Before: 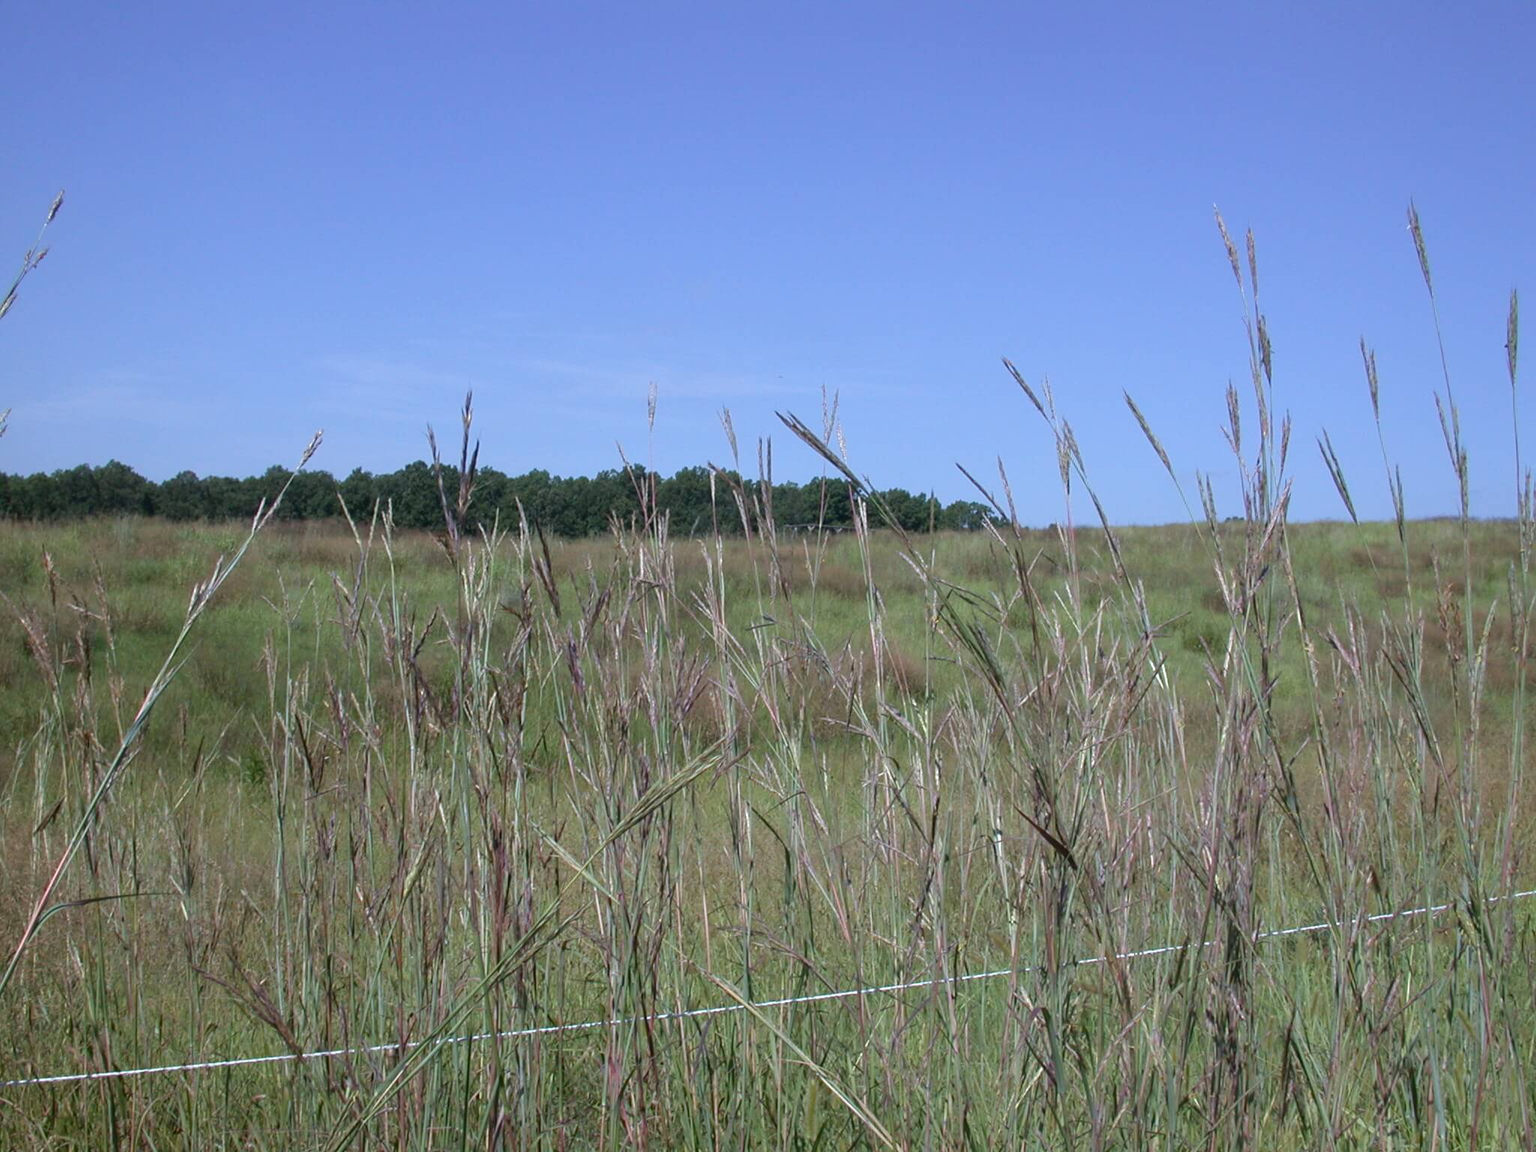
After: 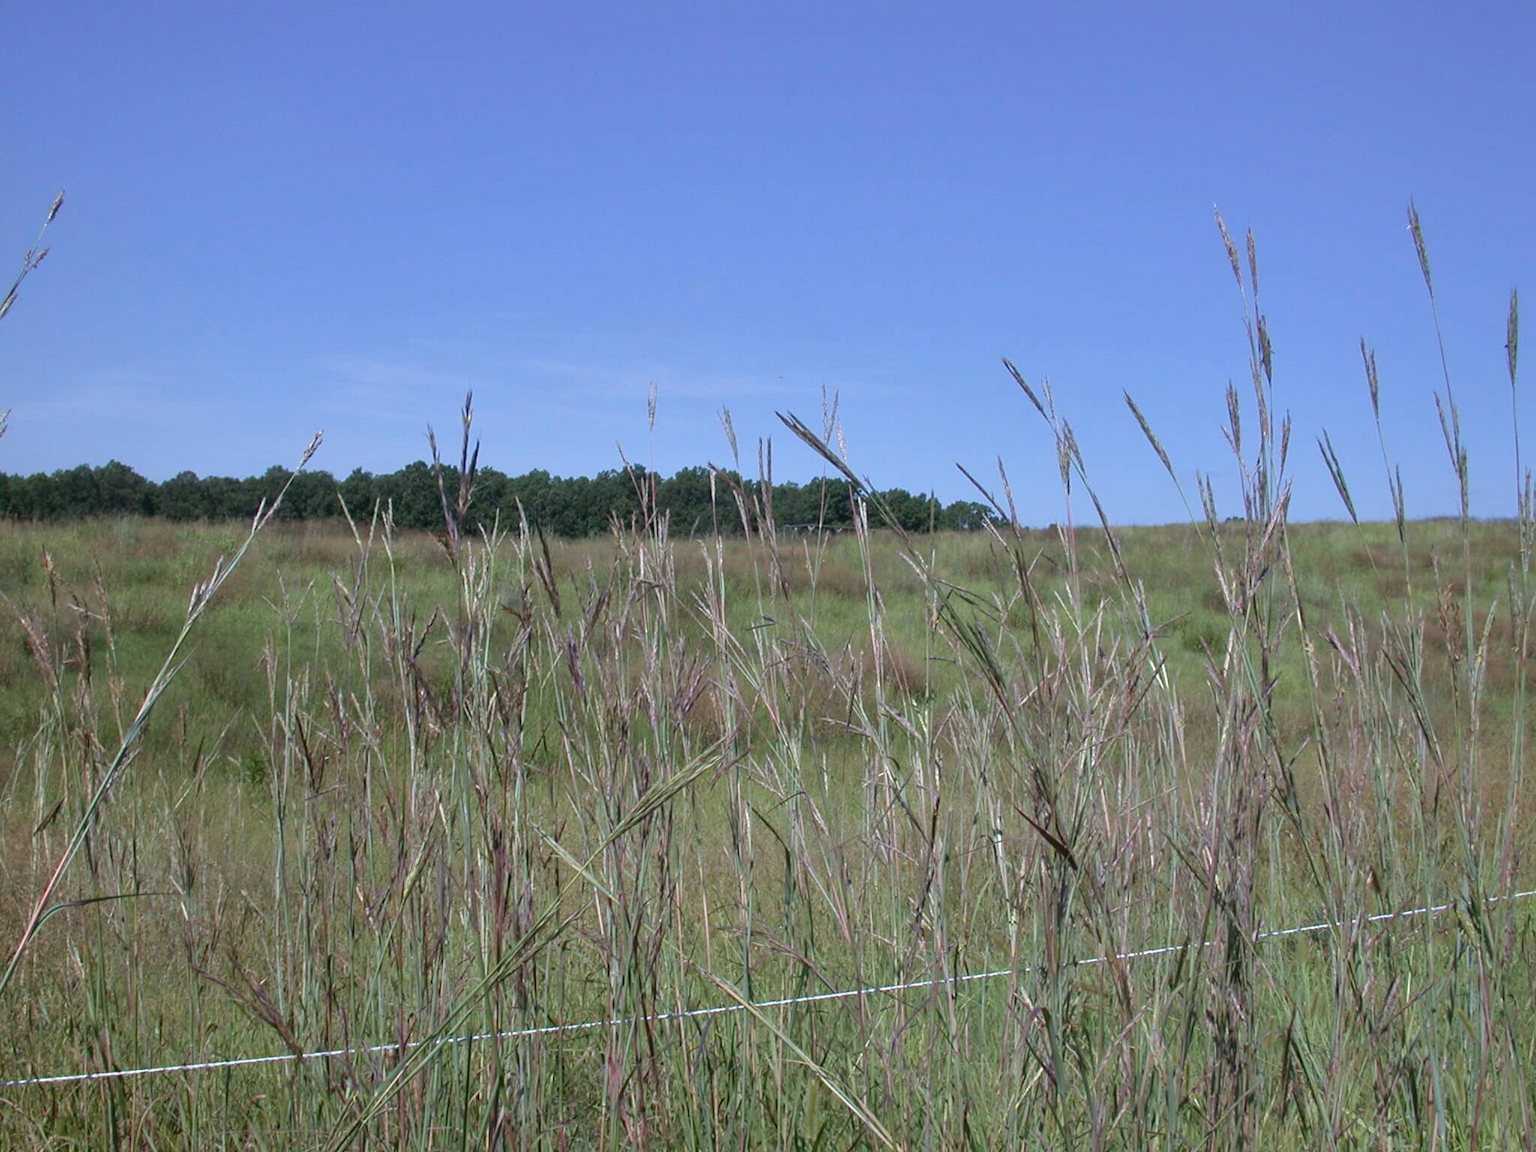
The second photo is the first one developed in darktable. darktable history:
shadows and highlights: highlights color adjustment 73.07%, low approximation 0.01, soften with gaussian
